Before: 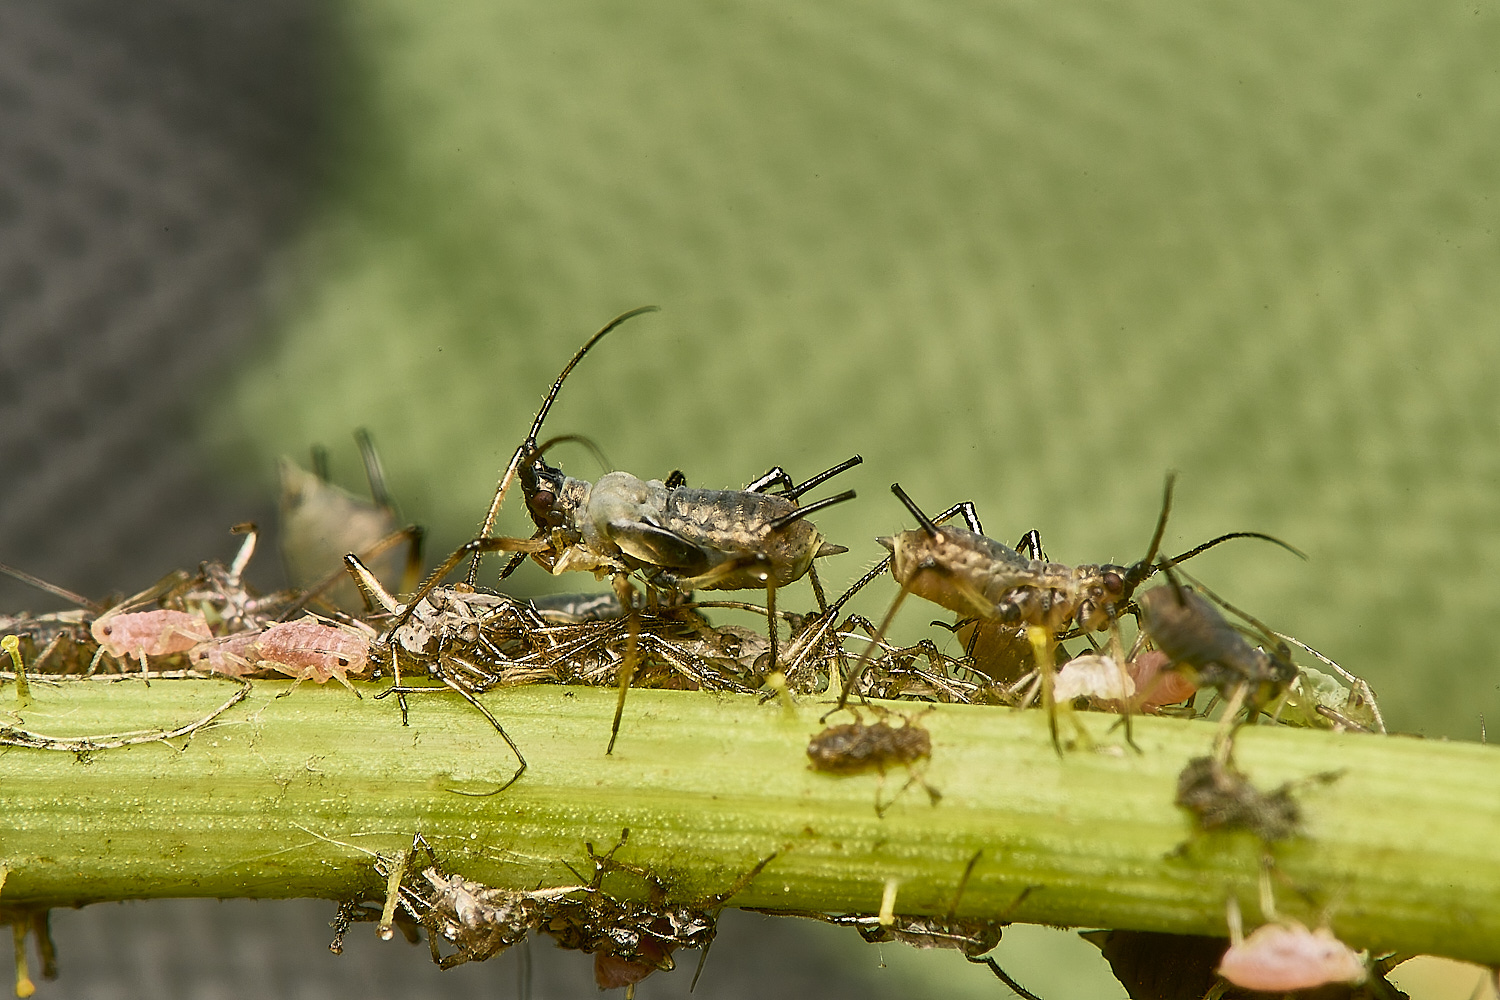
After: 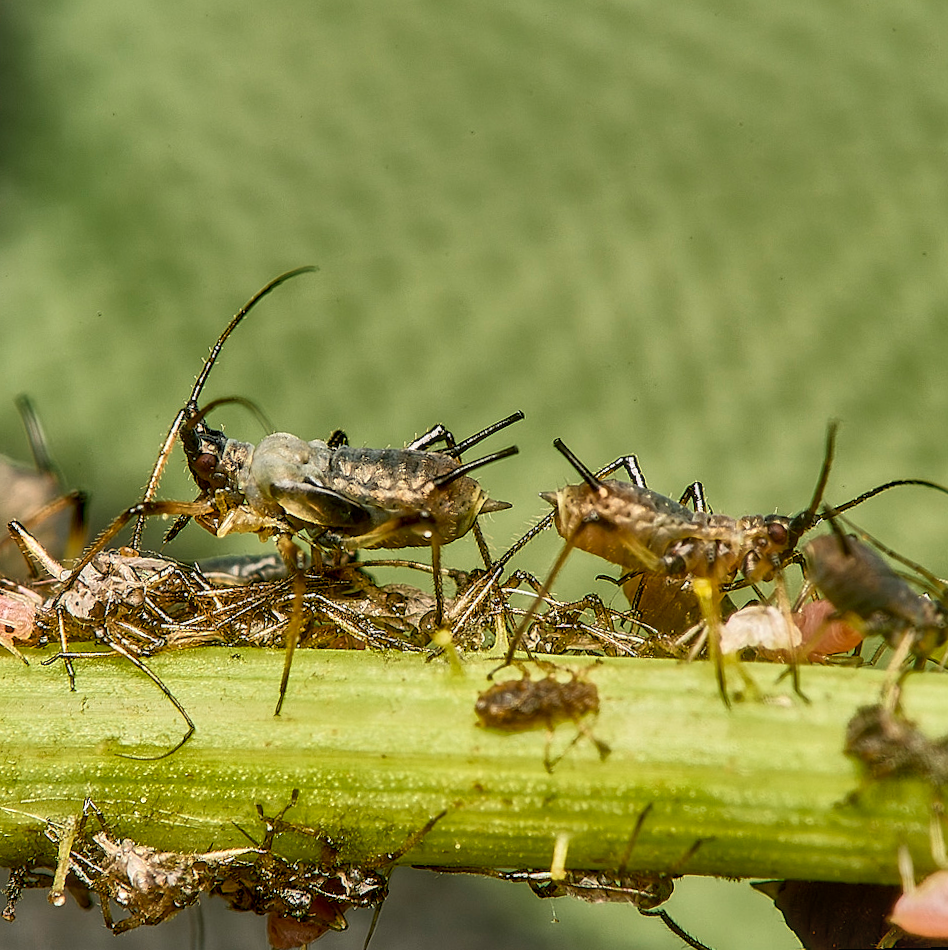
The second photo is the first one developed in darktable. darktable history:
shadows and highlights: soften with gaussian
crop and rotate: left 22.918%, top 5.629%, right 14.711%, bottom 2.247%
rotate and perspective: rotation -1.24°, automatic cropping off
local contrast: on, module defaults
